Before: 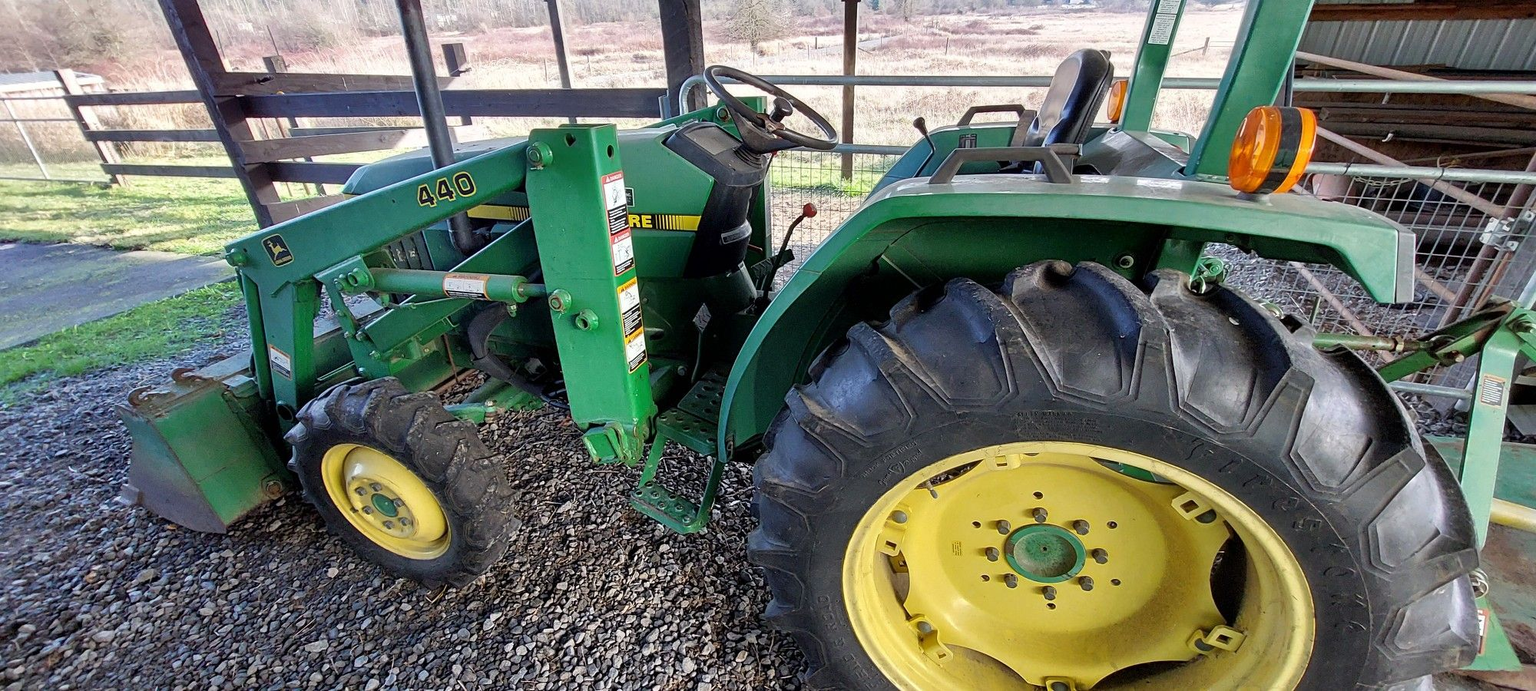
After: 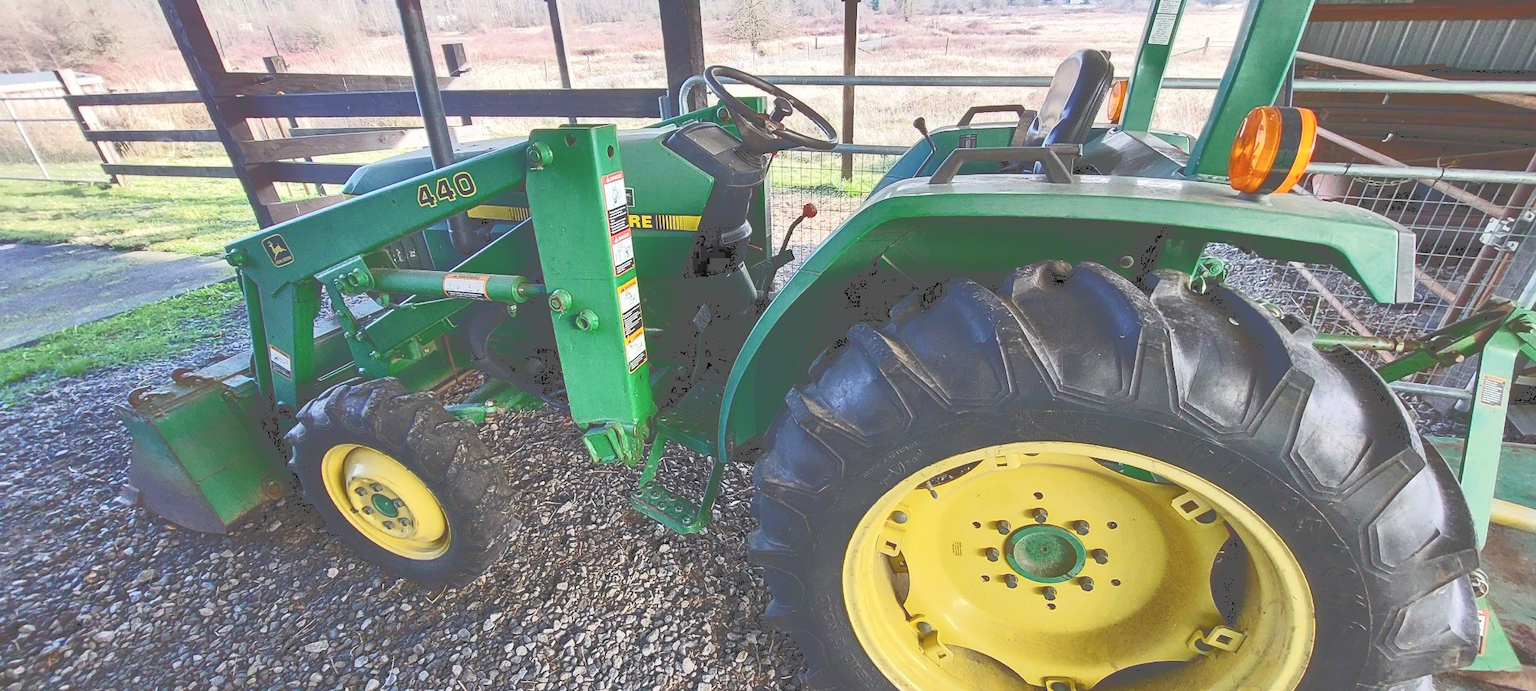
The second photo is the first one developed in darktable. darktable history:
tone curve: curves: ch0 [(0, 0) (0.003, 0.345) (0.011, 0.345) (0.025, 0.345) (0.044, 0.349) (0.069, 0.353) (0.1, 0.356) (0.136, 0.359) (0.177, 0.366) (0.224, 0.378) (0.277, 0.398) (0.335, 0.429) (0.399, 0.476) (0.468, 0.545) (0.543, 0.624) (0.623, 0.721) (0.709, 0.811) (0.801, 0.876) (0.898, 0.913) (1, 1)], color space Lab, independent channels, preserve colors none
